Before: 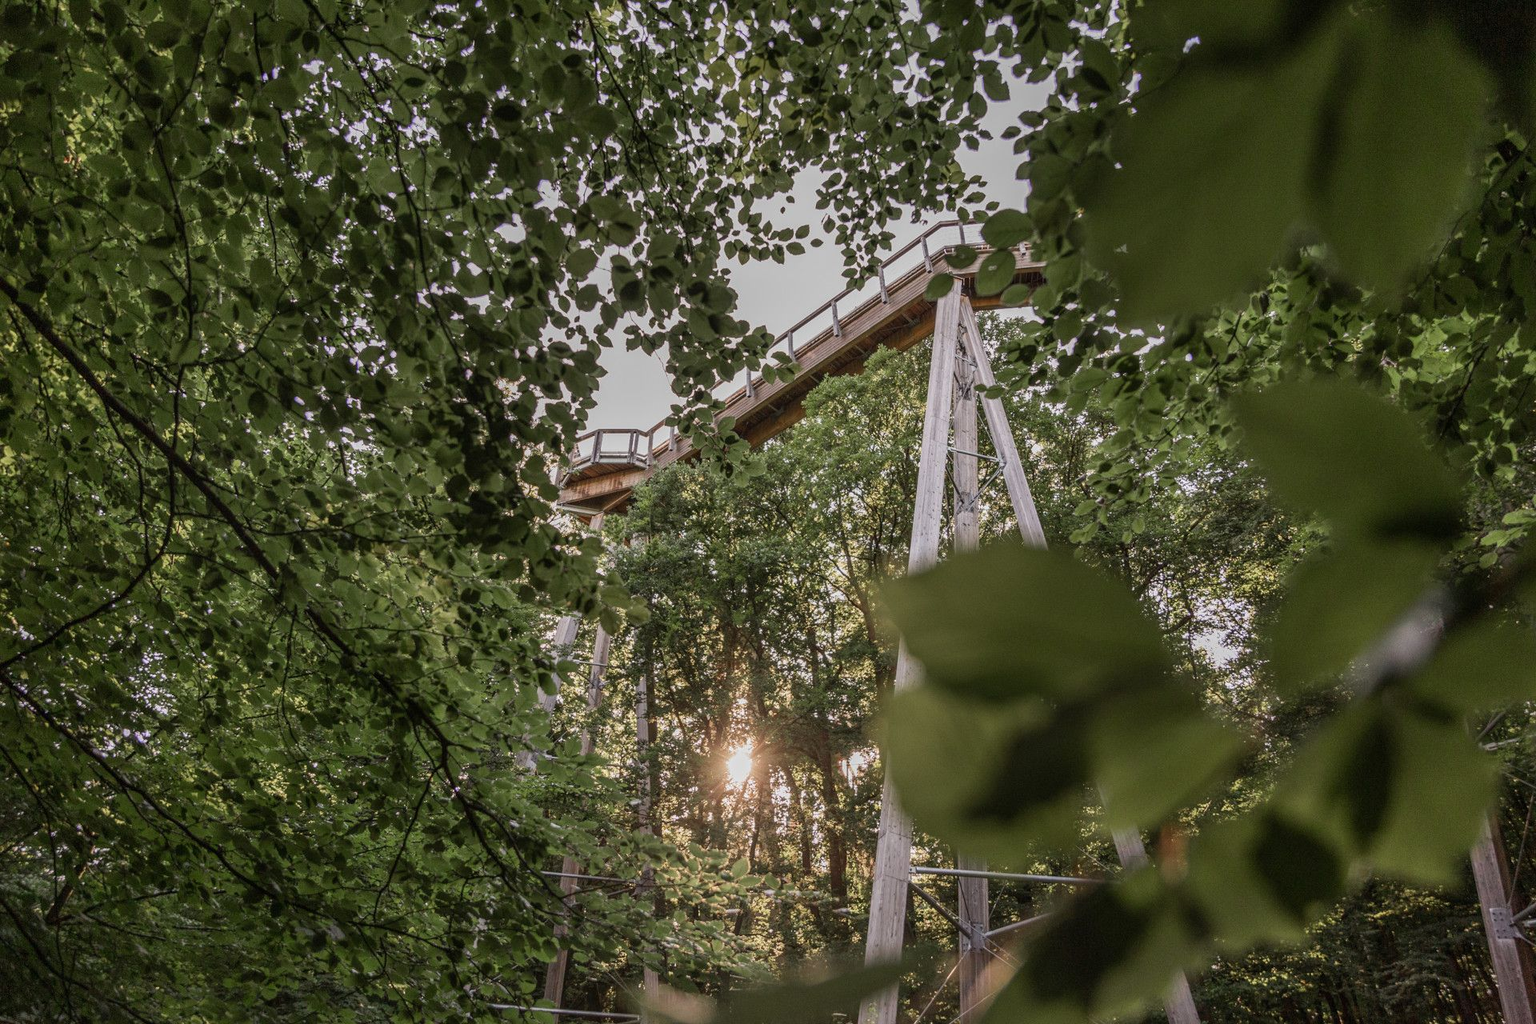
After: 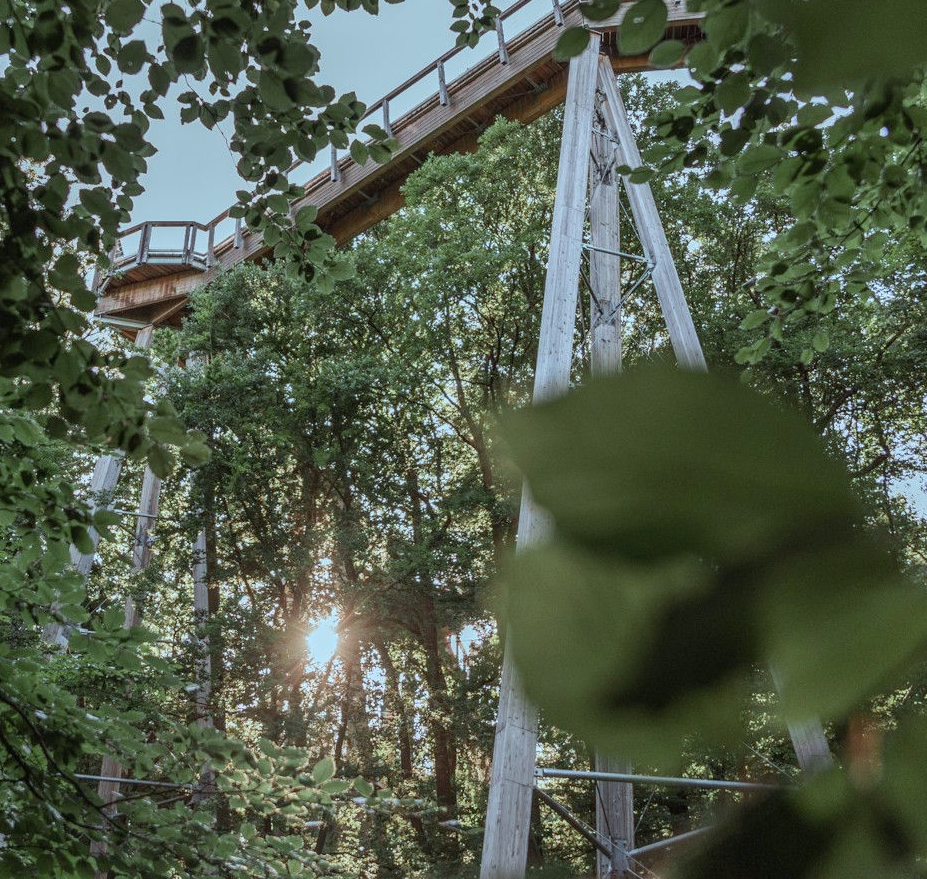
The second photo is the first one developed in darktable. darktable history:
color correction: highlights a* -11.71, highlights b* -15.58
crop: left 31.379%, top 24.658%, right 20.326%, bottom 6.628%
